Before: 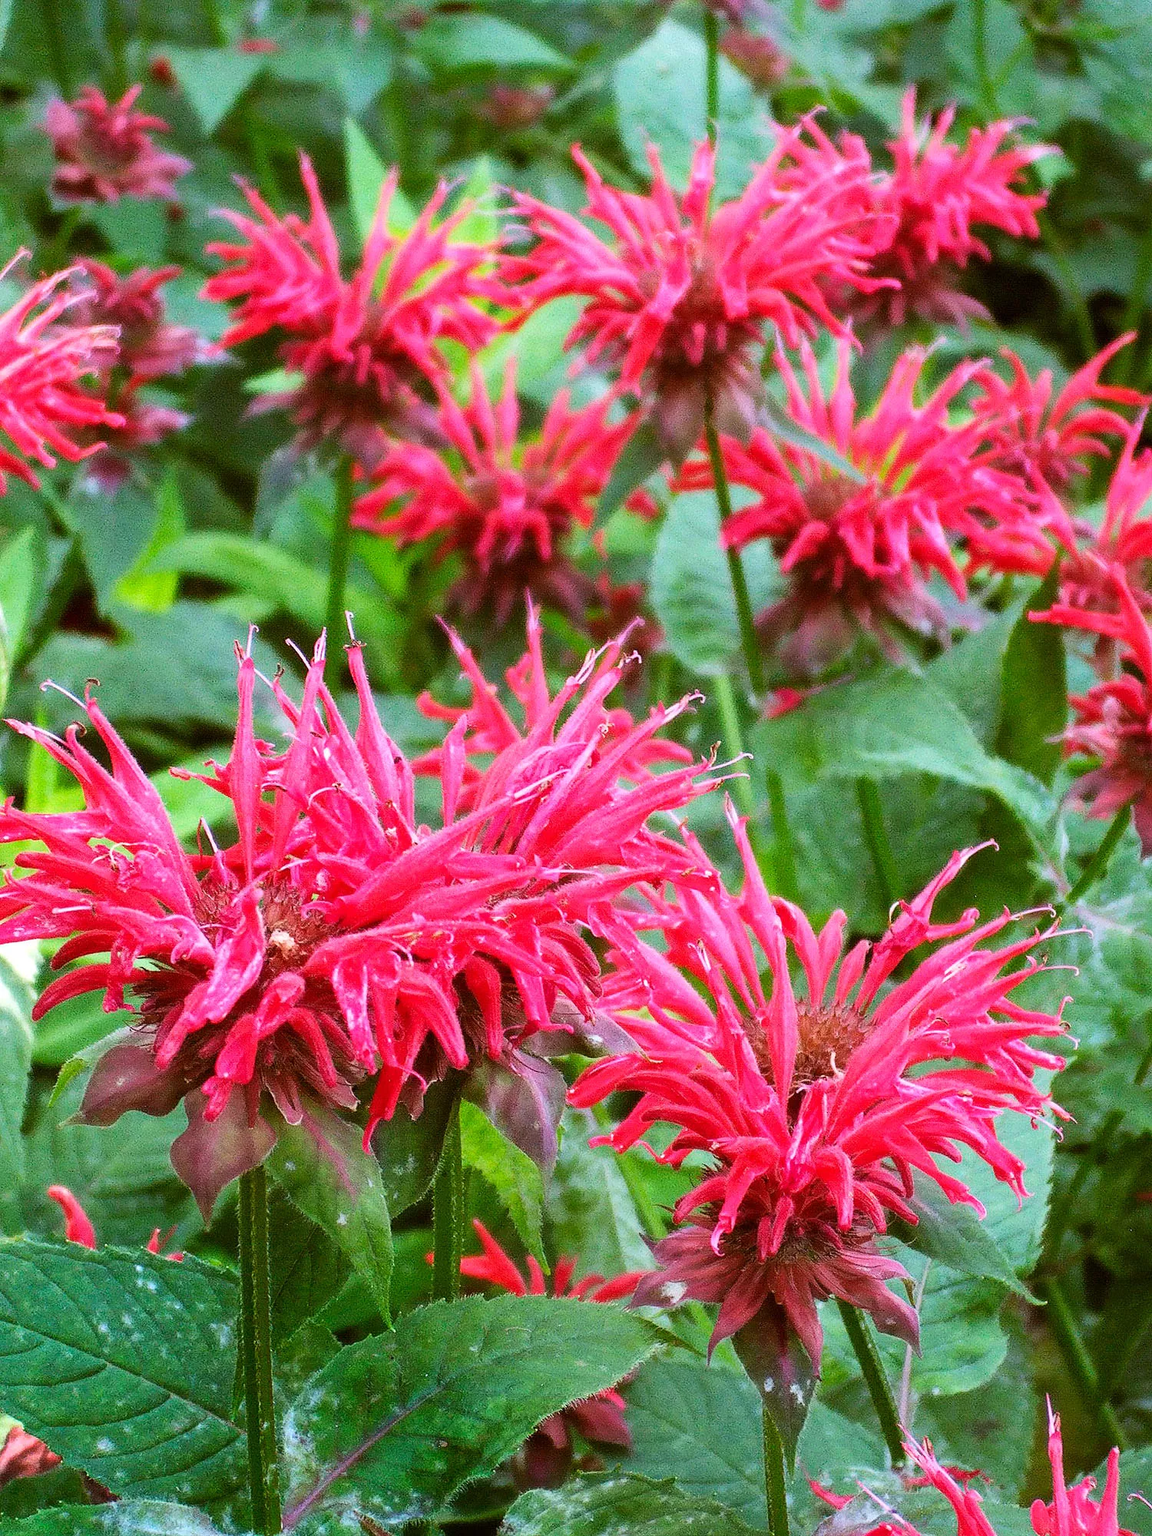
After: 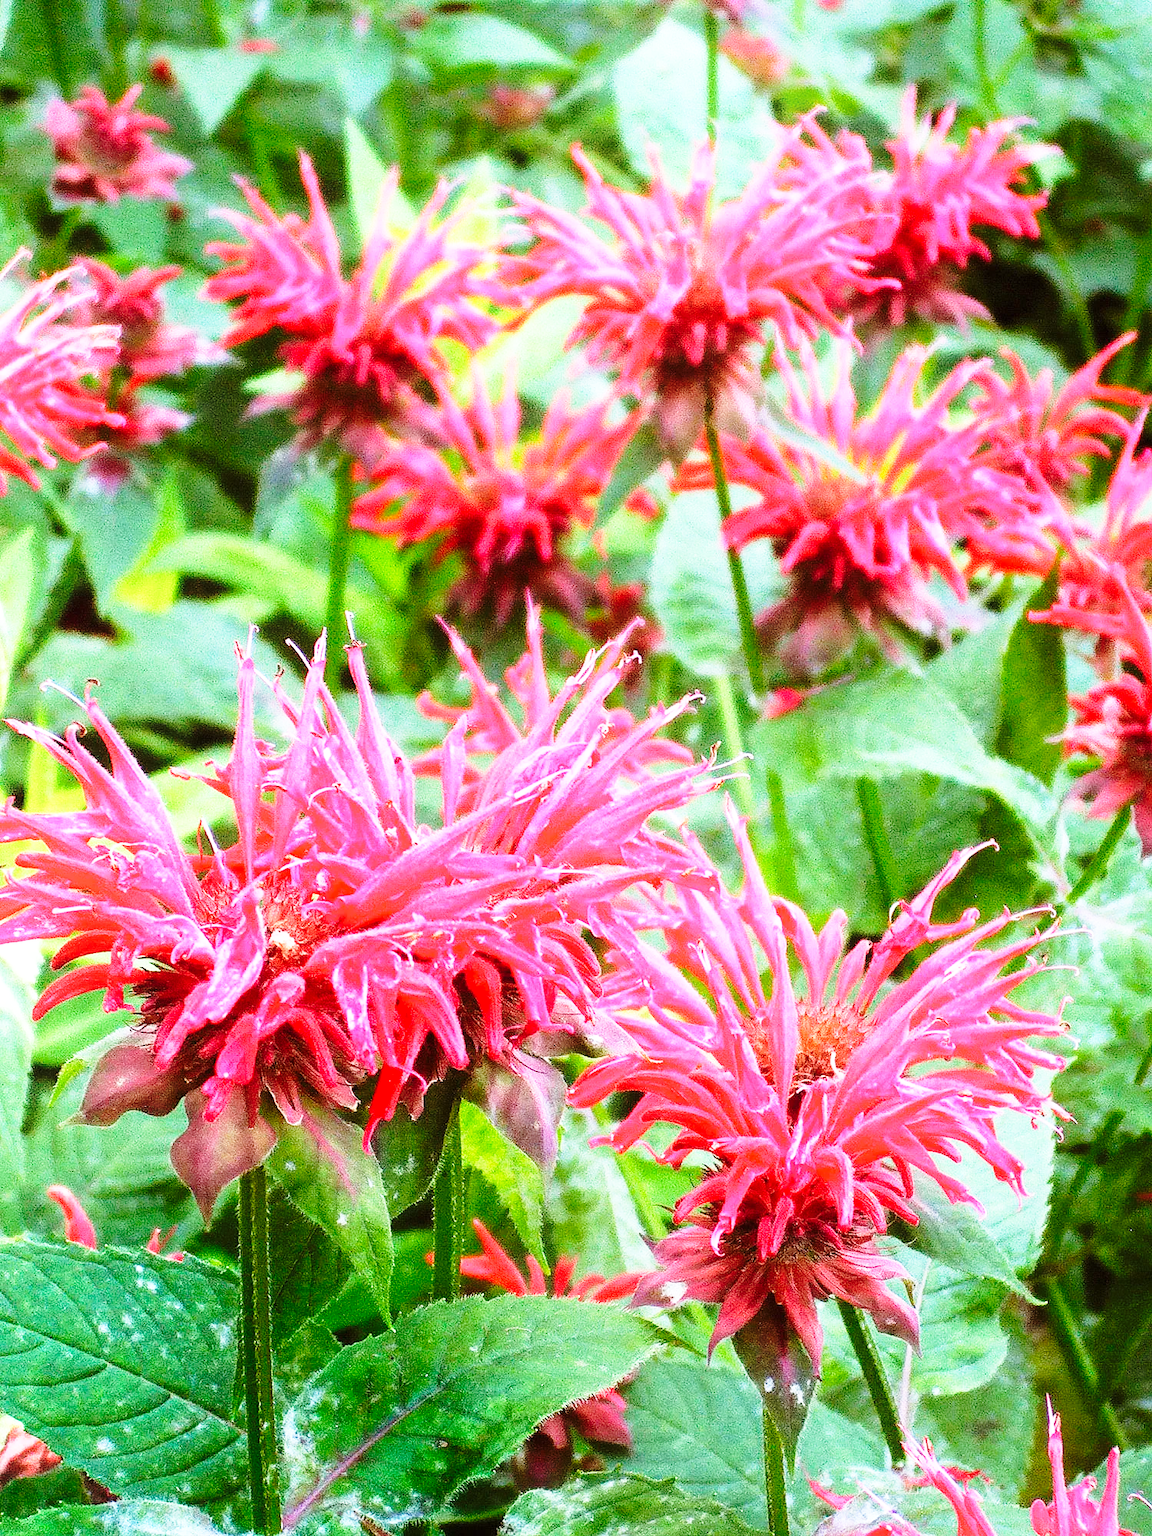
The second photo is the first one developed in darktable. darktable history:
base curve: curves: ch0 [(0, 0) (0.026, 0.03) (0.109, 0.232) (0.351, 0.748) (0.669, 0.968) (1, 1)], preserve colors none
shadows and highlights: shadows -24.28, highlights 49.77, soften with gaussian
